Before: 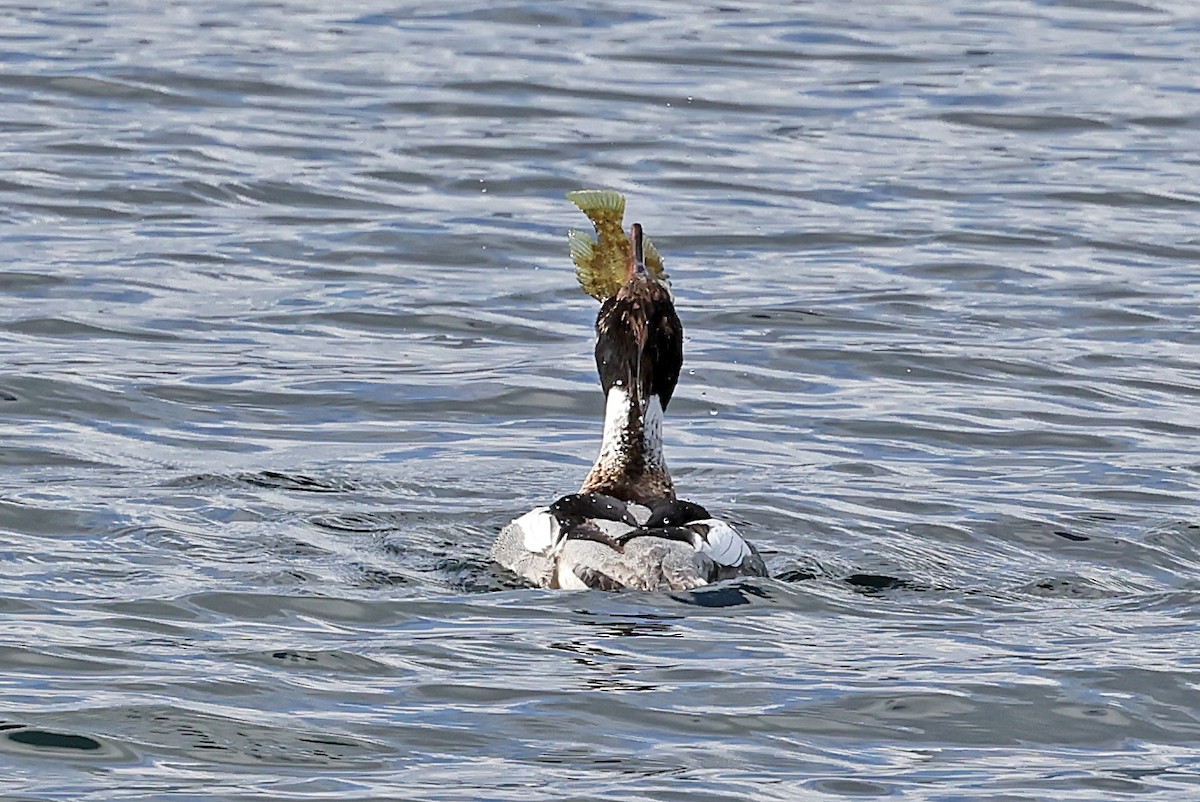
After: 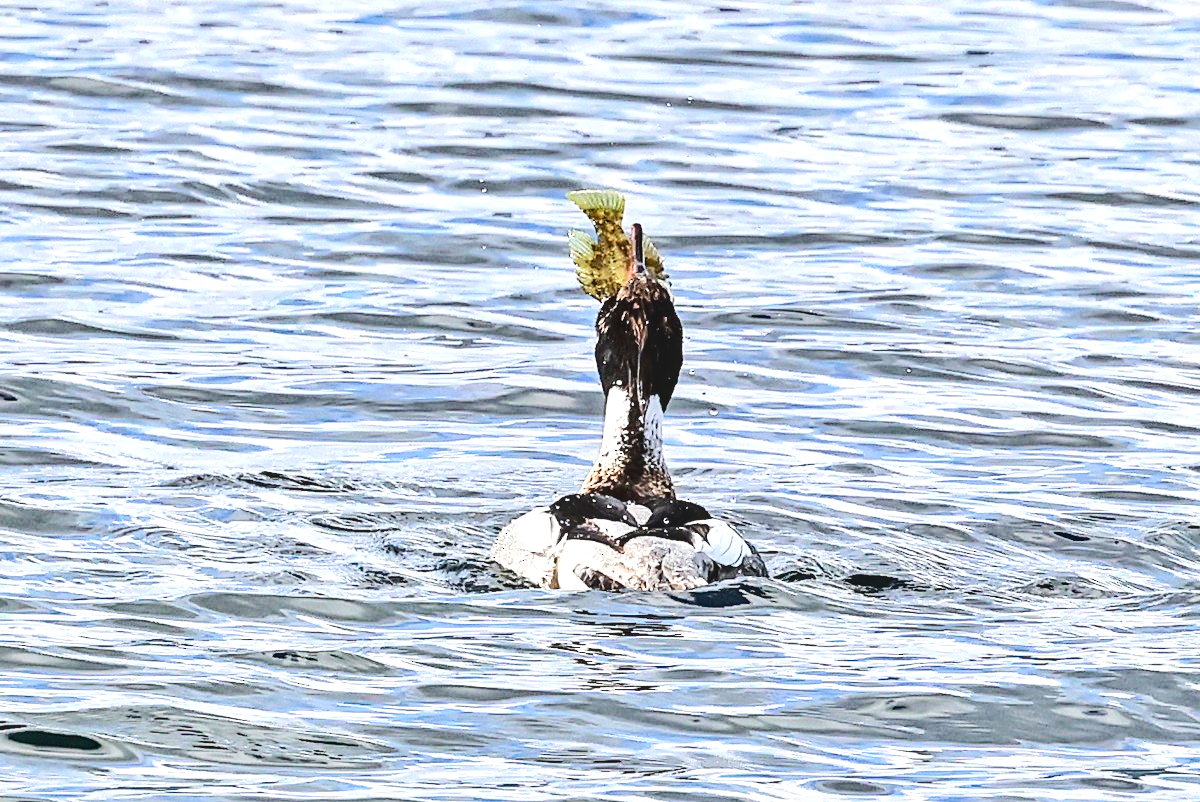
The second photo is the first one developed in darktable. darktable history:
tone curve: curves: ch0 [(0, 0.026) (0.146, 0.158) (0.272, 0.34) (0.453, 0.627) (0.687, 0.829) (1, 1)], color space Lab, linked channels, preserve colors none
haze removal: compatibility mode true, adaptive false
tone equalizer: -8 EV -1.08 EV, -7 EV -1.01 EV, -6 EV -0.867 EV, -5 EV -0.578 EV, -3 EV 0.578 EV, -2 EV 0.867 EV, -1 EV 1.01 EV, +0 EV 1.08 EV, edges refinement/feathering 500, mask exposure compensation -1.57 EV, preserve details no
local contrast: on, module defaults
